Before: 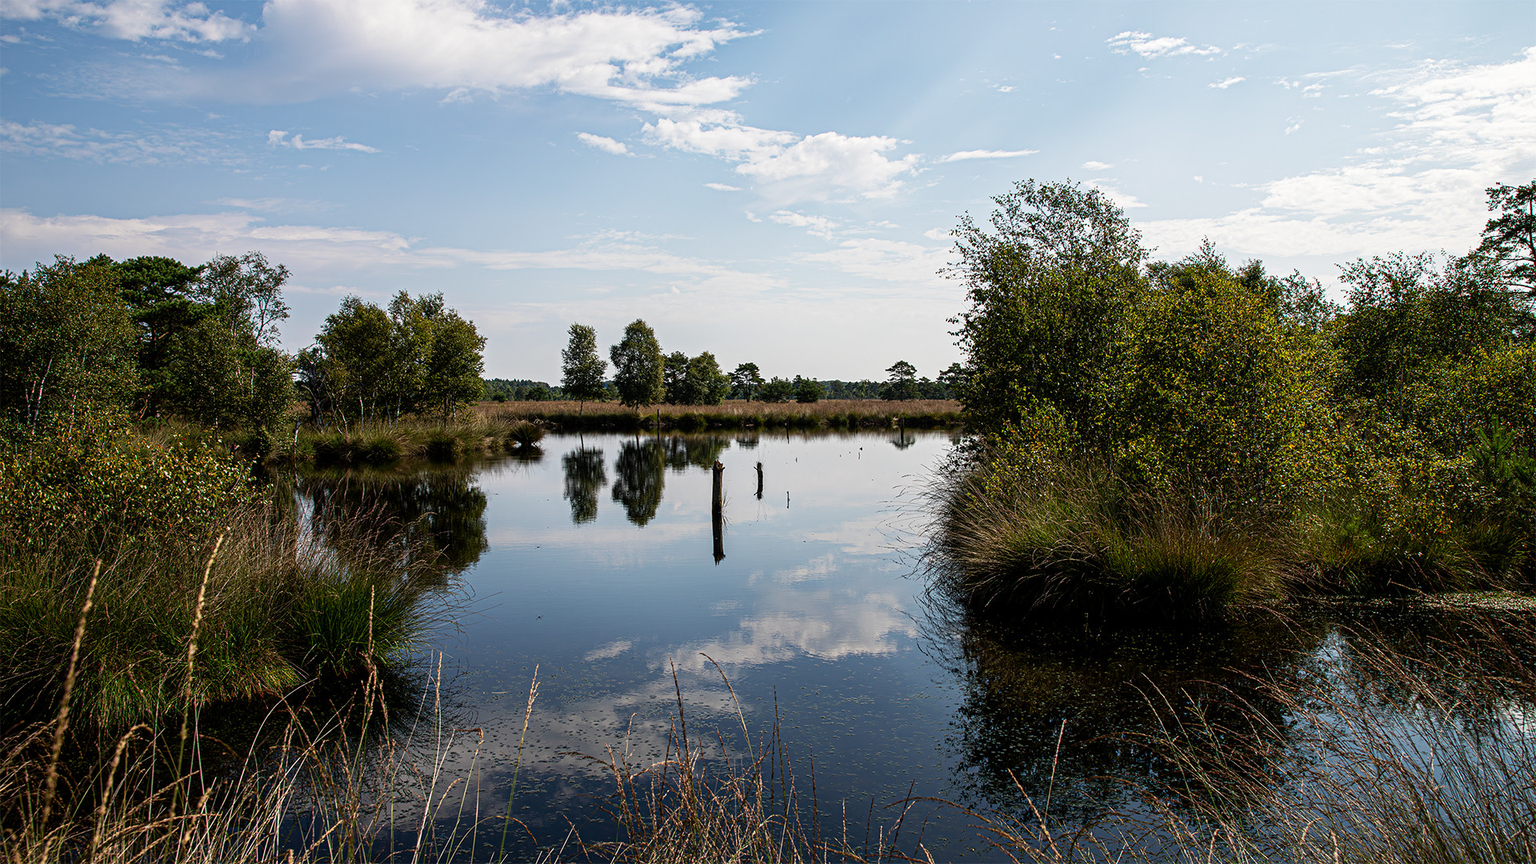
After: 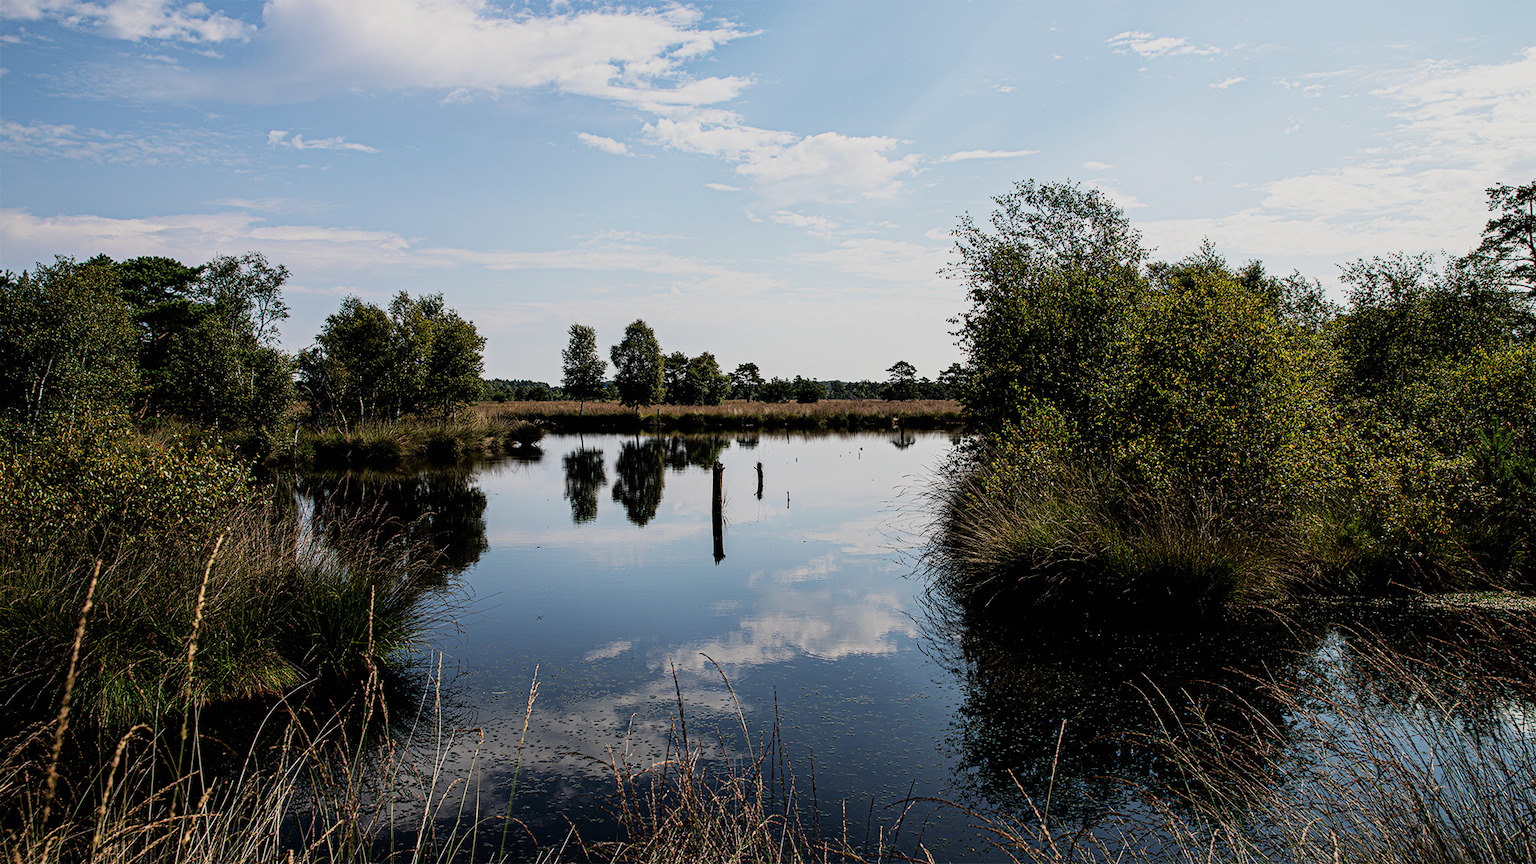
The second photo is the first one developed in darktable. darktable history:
tone equalizer: on, module defaults
filmic rgb: black relative exposure -7.75 EV, white relative exposure 4.4 EV, threshold 3 EV, hardness 3.76, latitude 50%, contrast 1.1, color science v5 (2021), contrast in shadows safe, contrast in highlights safe, enable highlight reconstruction true
